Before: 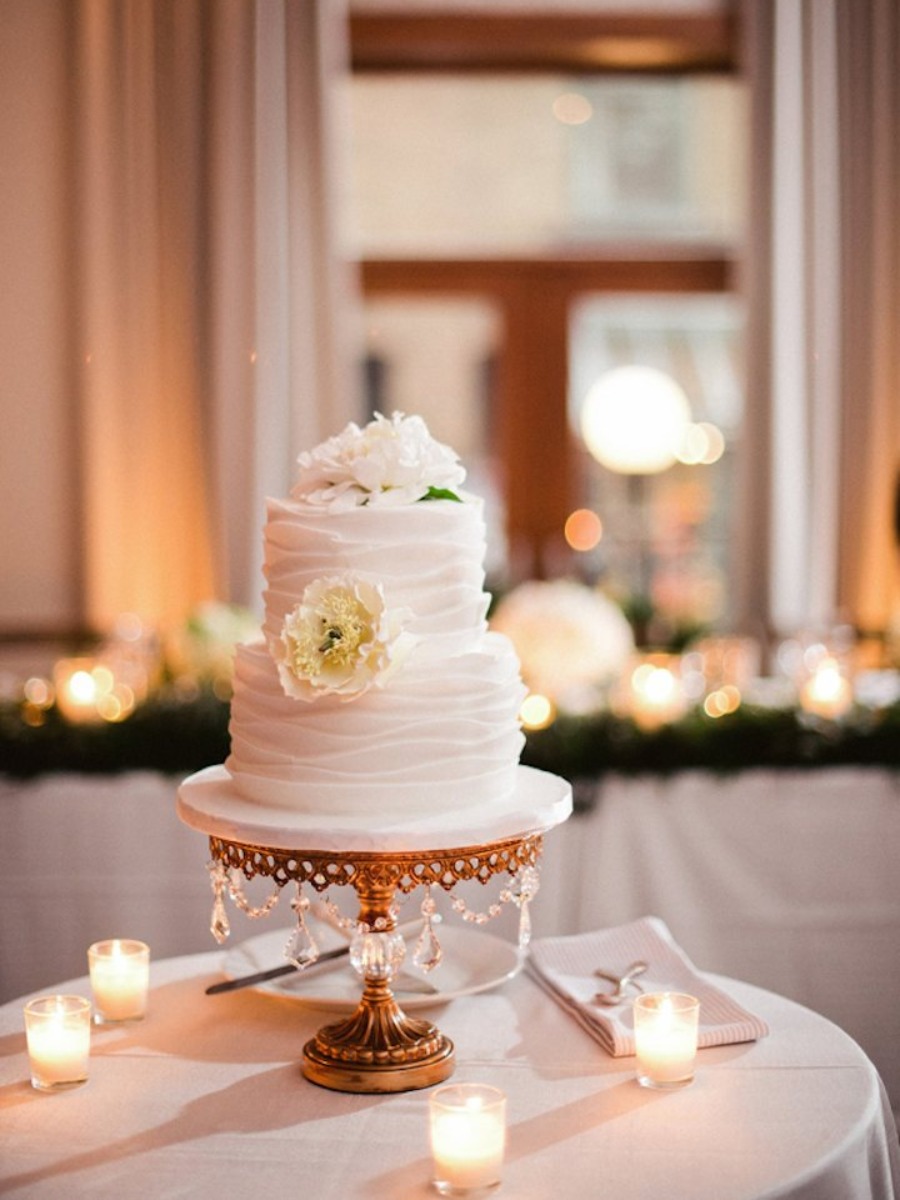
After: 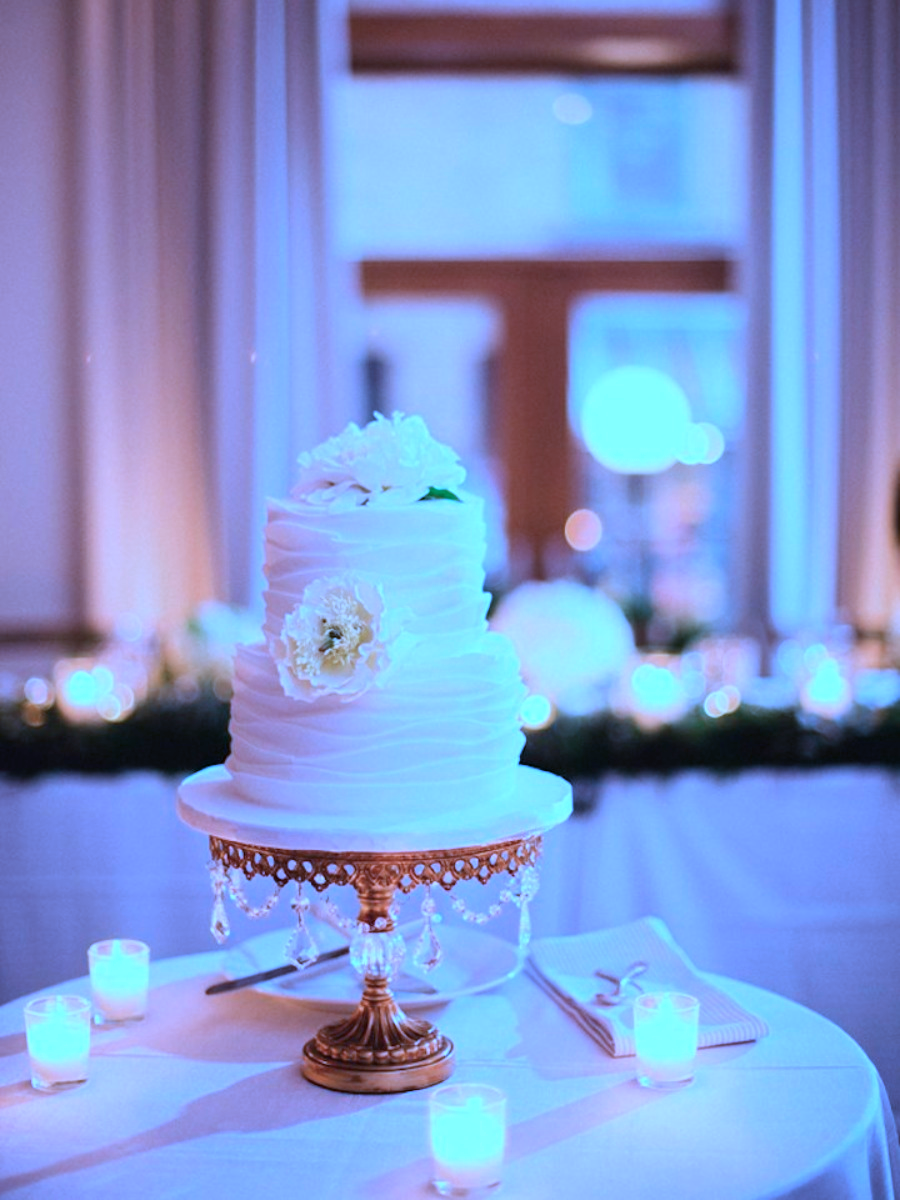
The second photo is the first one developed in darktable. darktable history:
color calibration: output R [1.063, -0.012, -0.003, 0], output B [-0.079, 0.047, 1, 0], illuminant custom, x 0.46, y 0.43, temperature 2642.66 K
color balance rgb: global vibrance 10%
color correction: highlights a* -10.04, highlights b* -10.37
